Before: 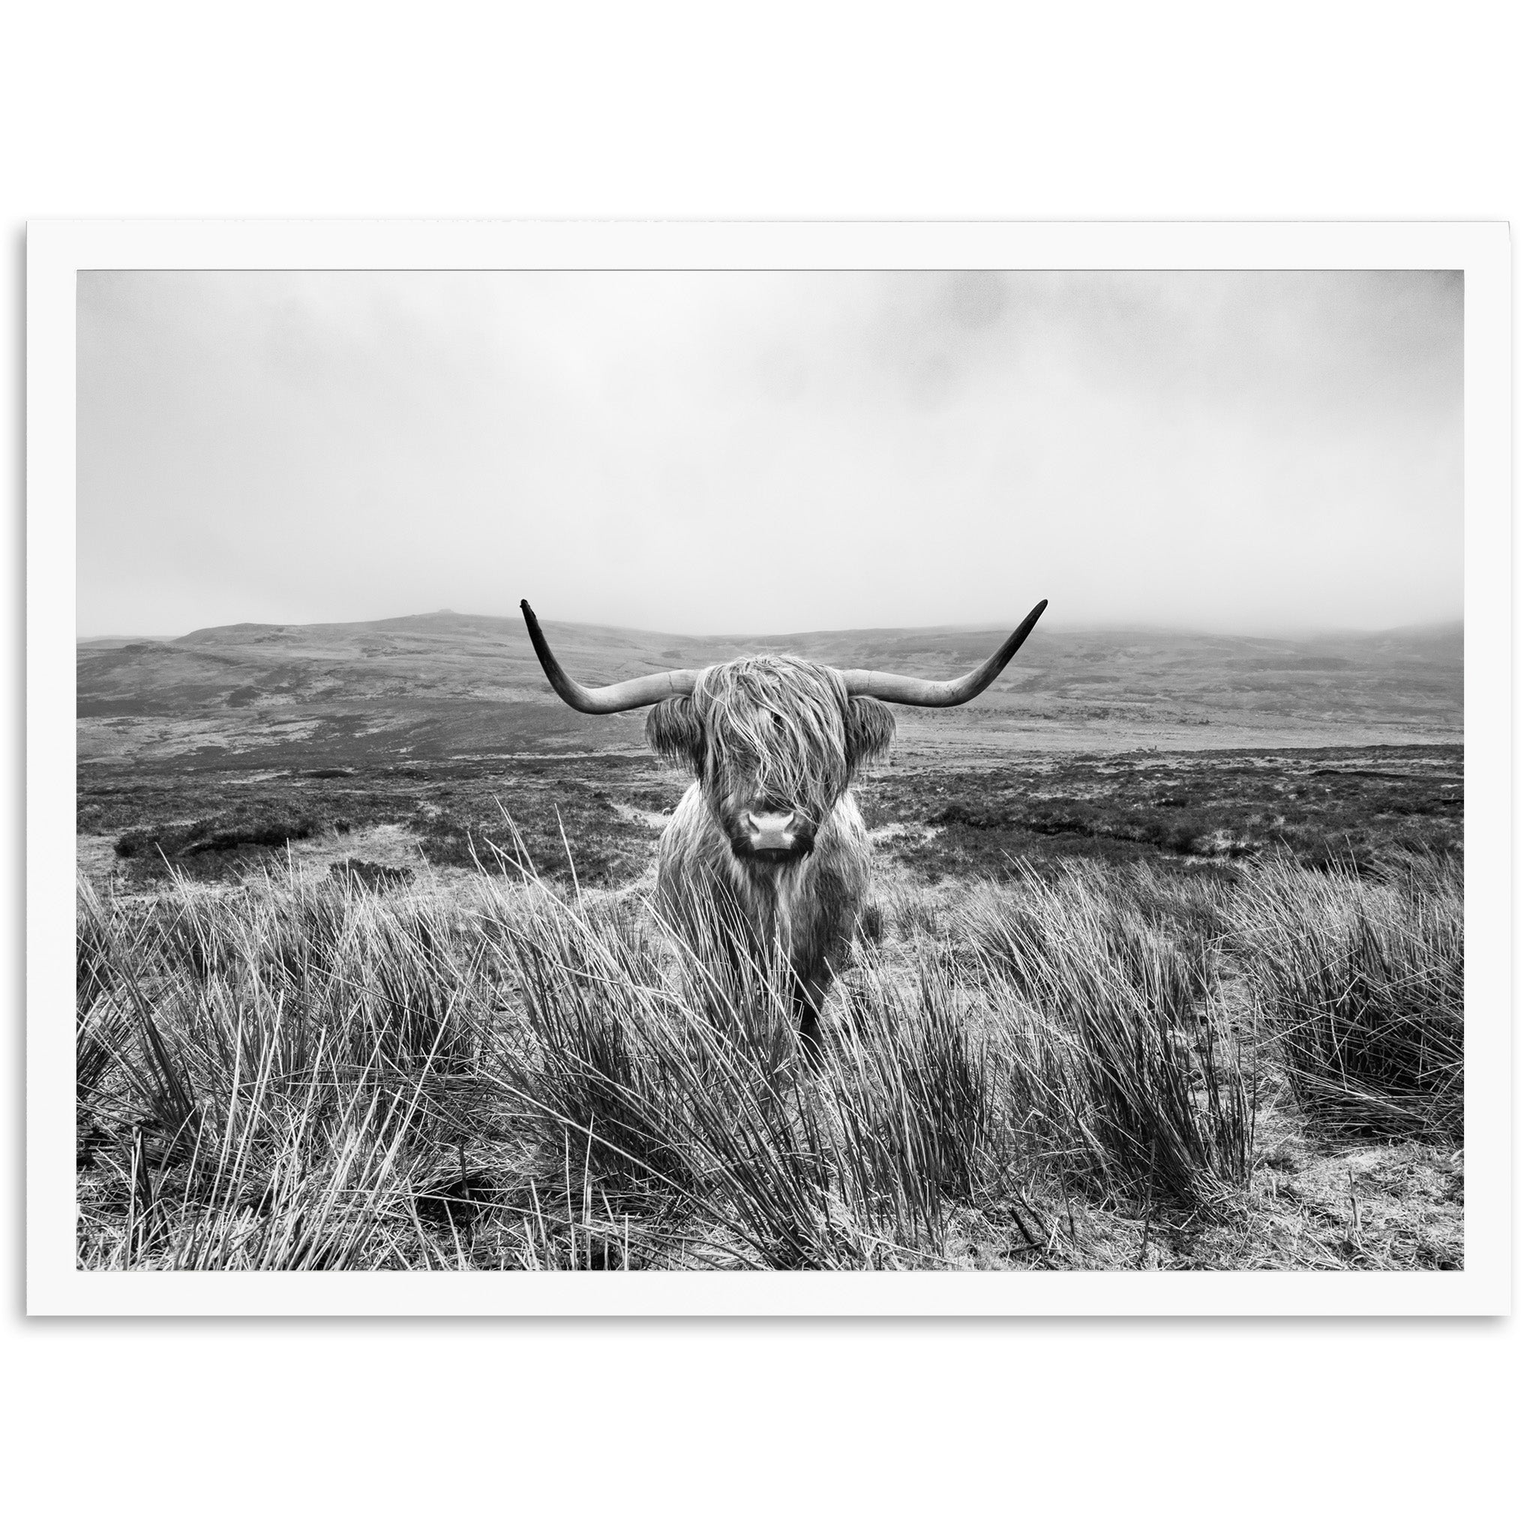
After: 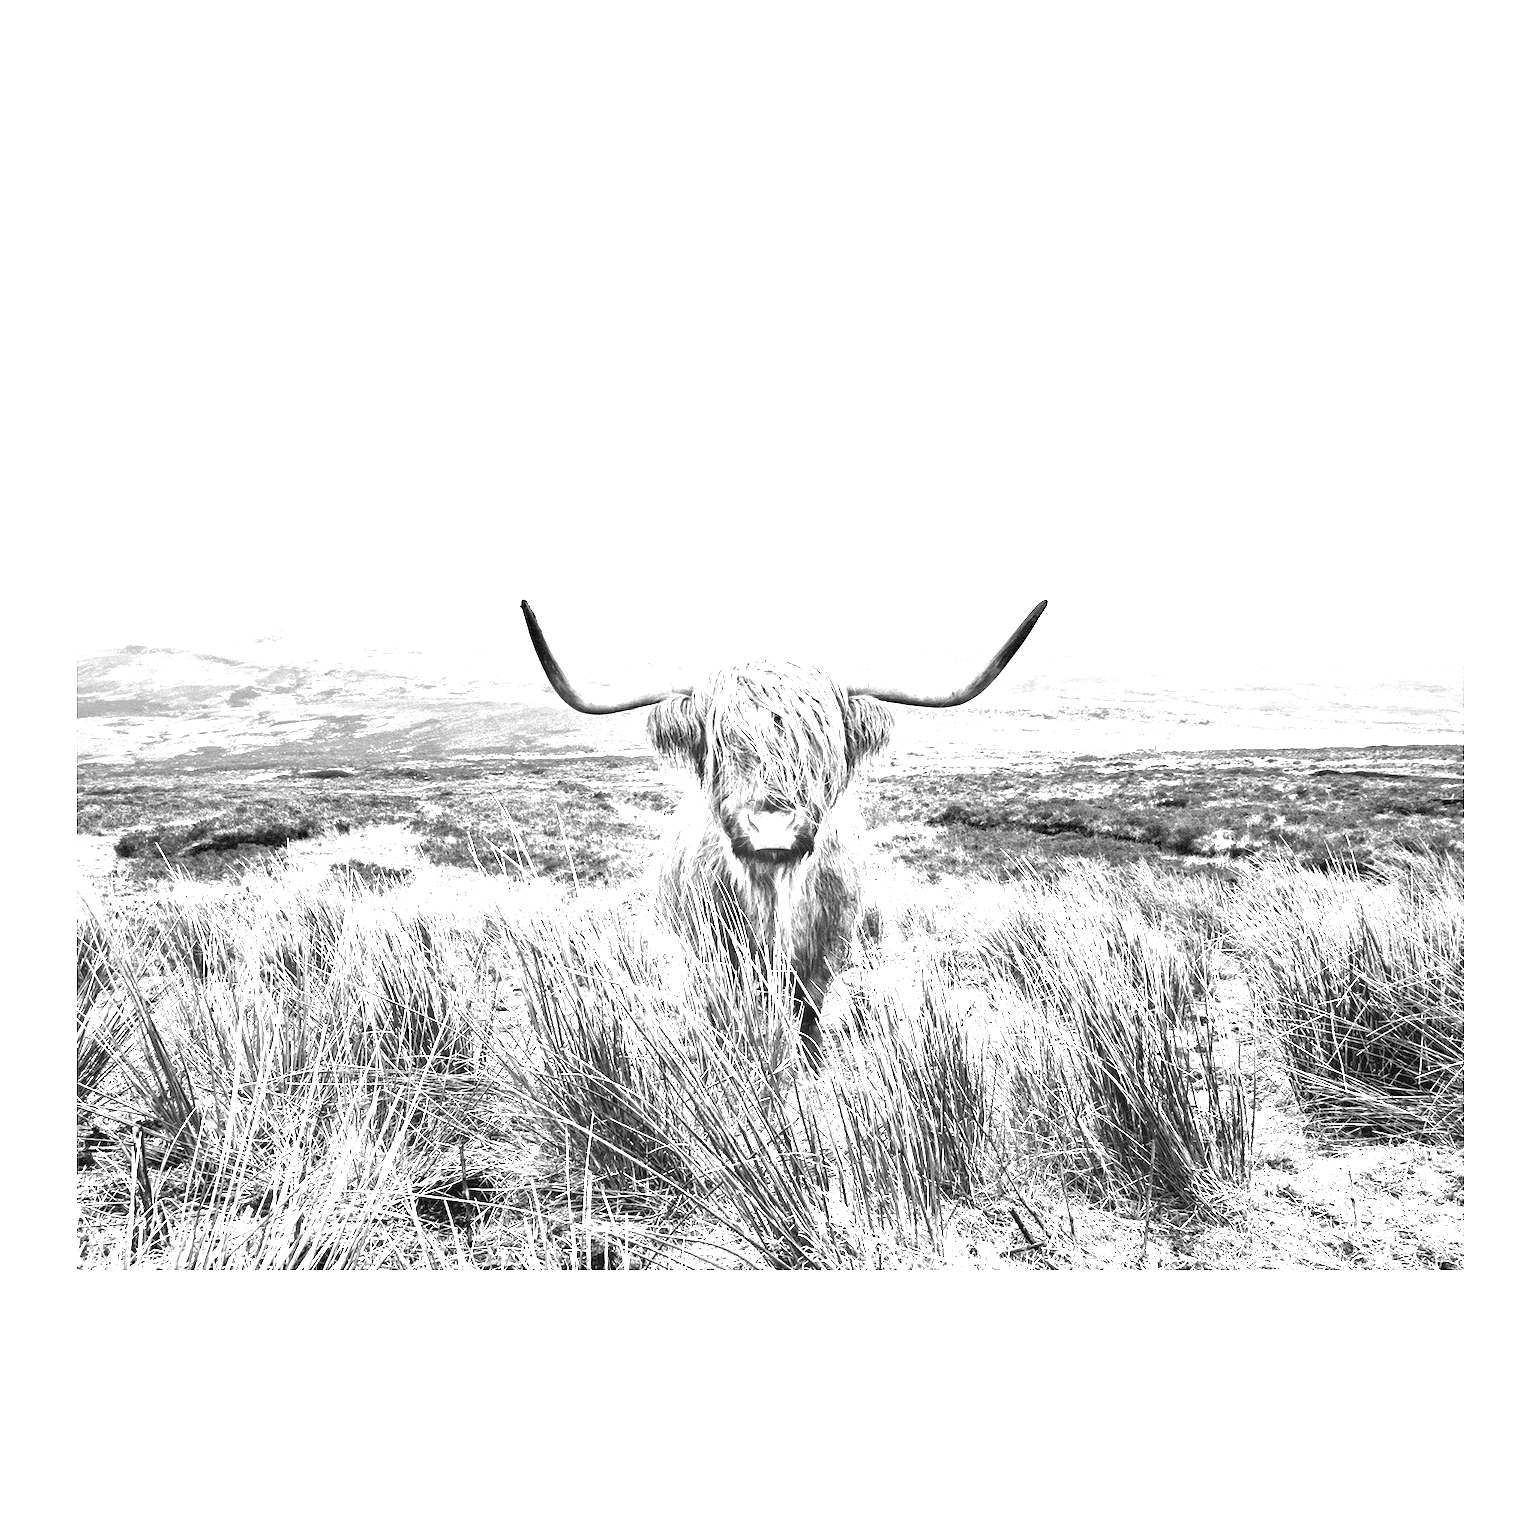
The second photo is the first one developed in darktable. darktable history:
exposure: exposure 2.272 EV, compensate highlight preservation false
